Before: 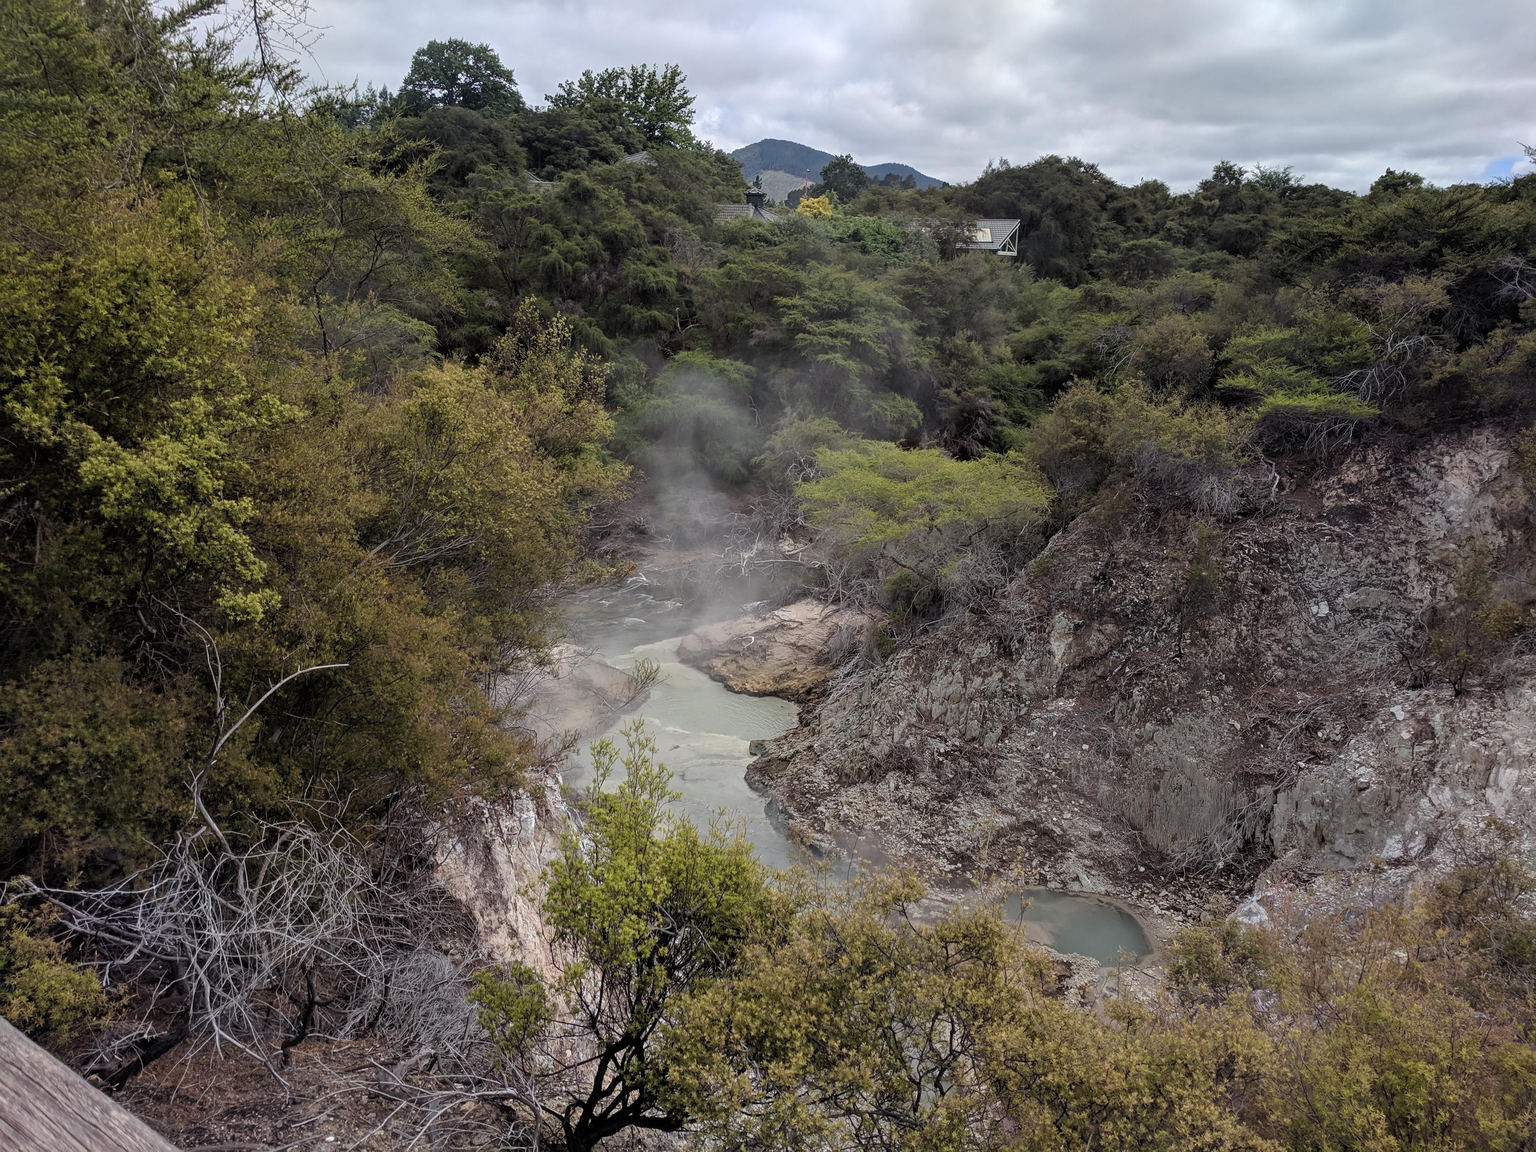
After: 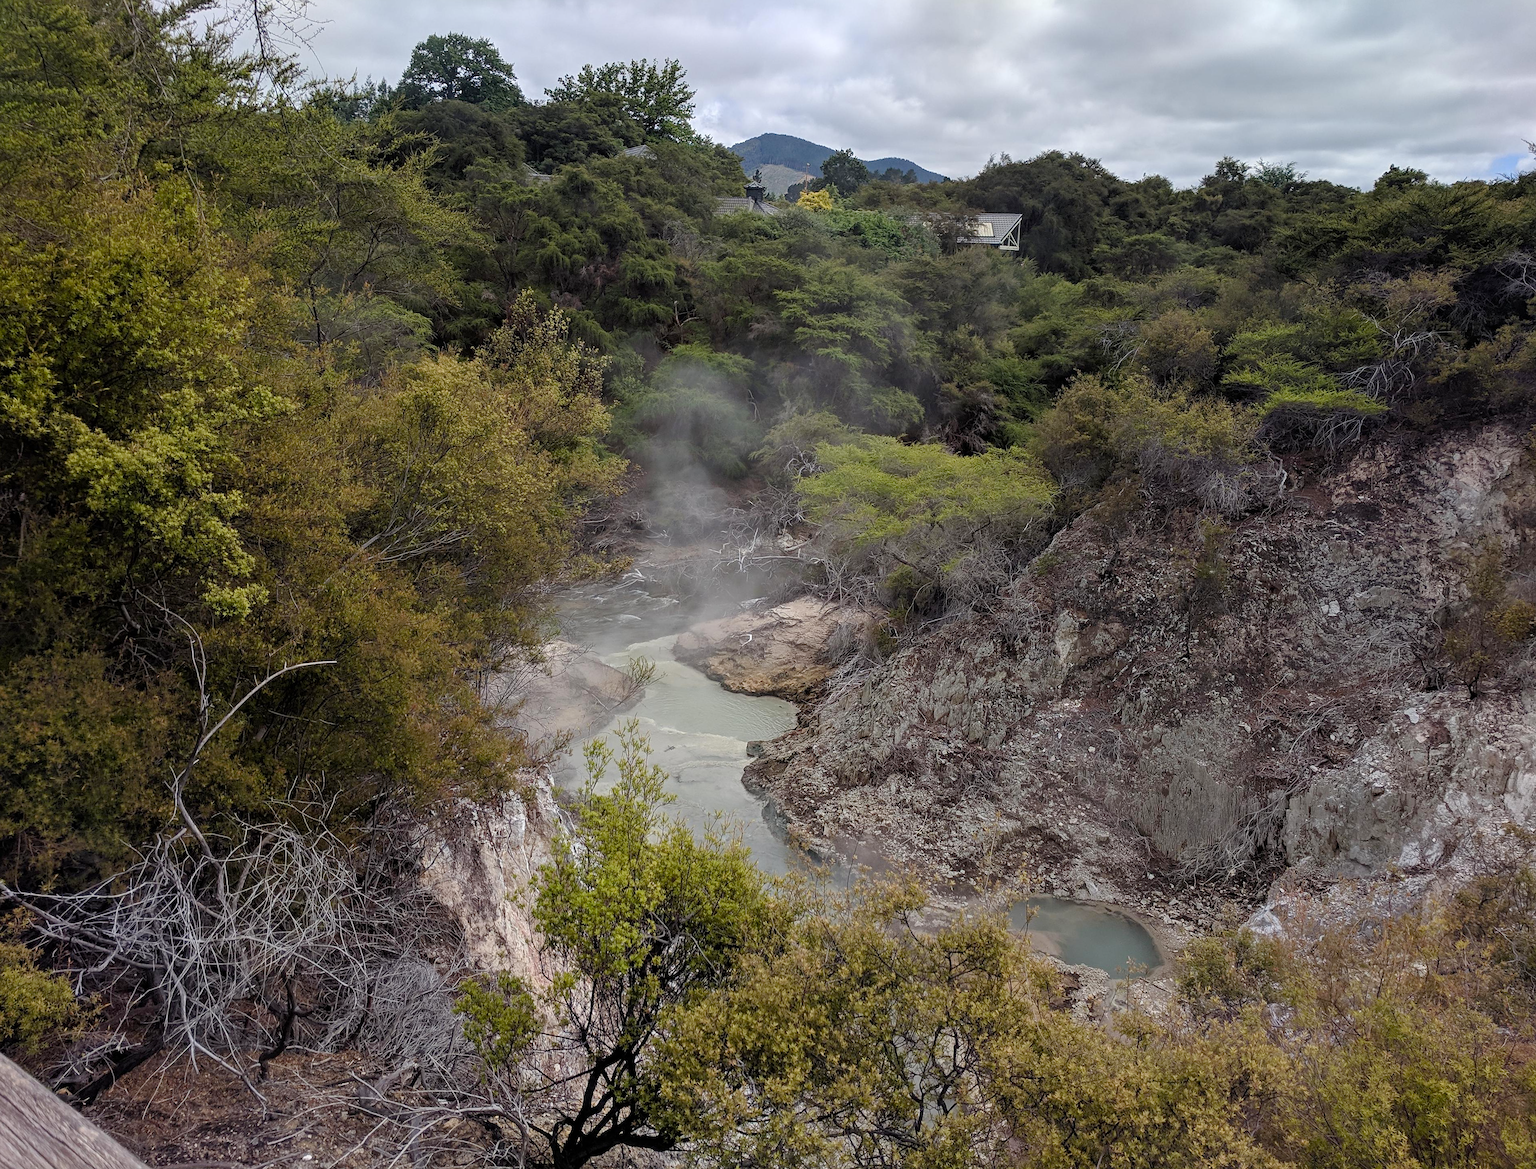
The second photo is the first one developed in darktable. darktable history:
rotate and perspective: rotation 0.226°, lens shift (vertical) -0.042, crop left 0.023, crop right 0.982, crop top 0.006, crop bottom 0.994
sharpen: radius 0.969, amount 0.604
color balance rgb: perceptual saturation grading › global saturation 20%, perceptual saturation grading › highlights -25%, perceptual saturation grading › shadows 25%
